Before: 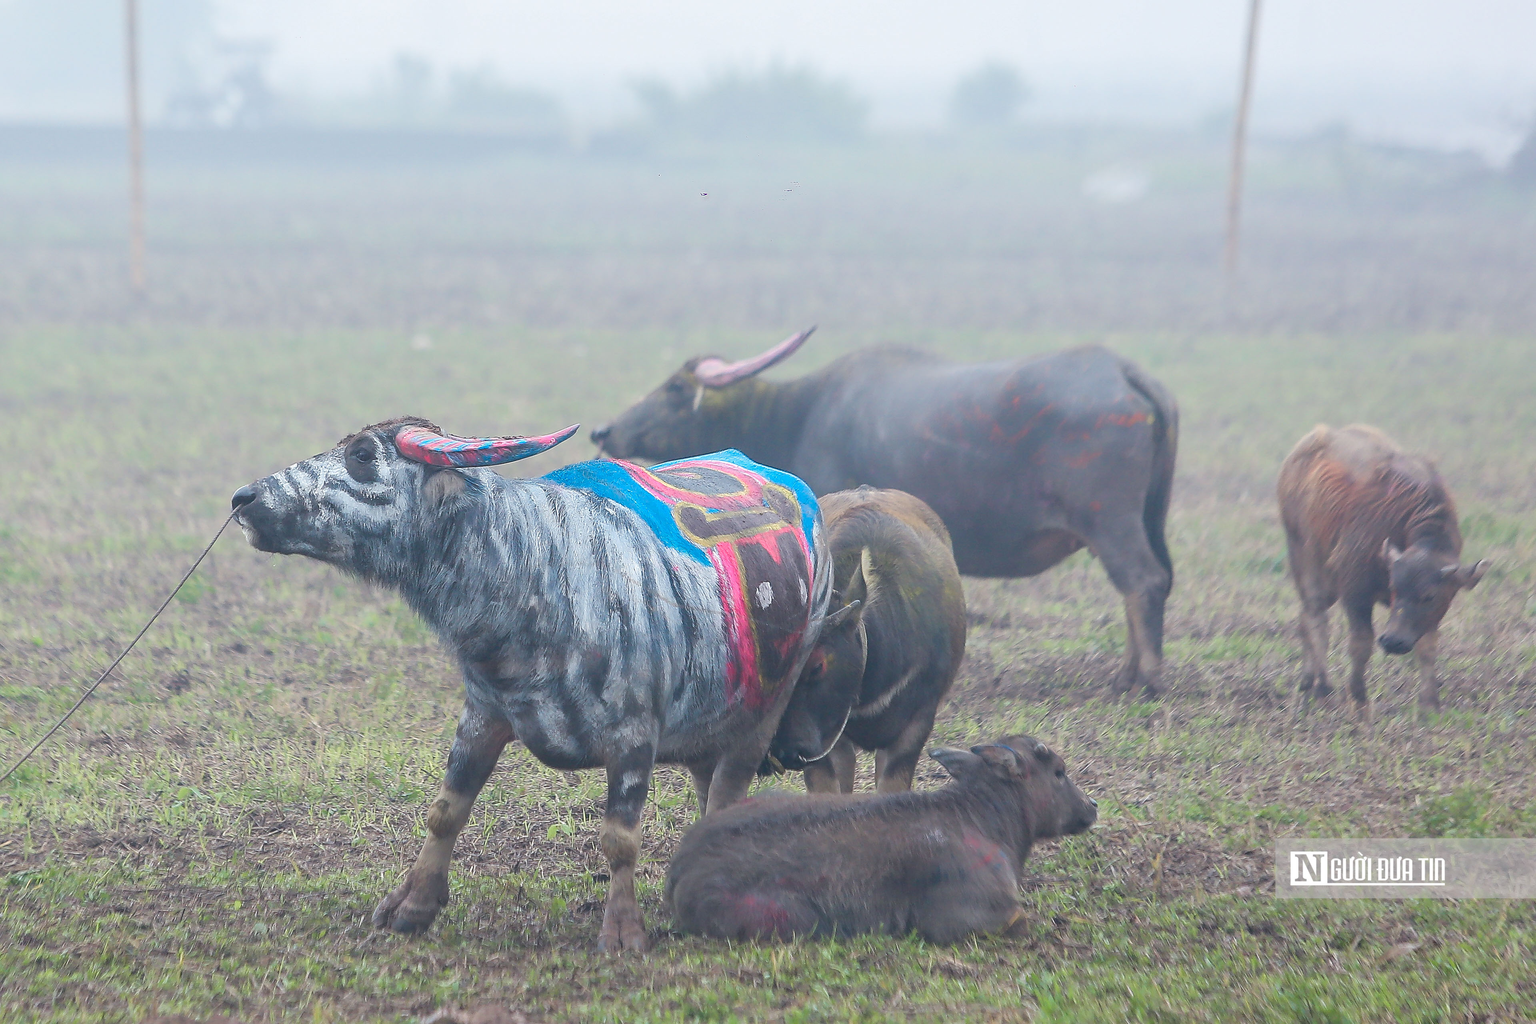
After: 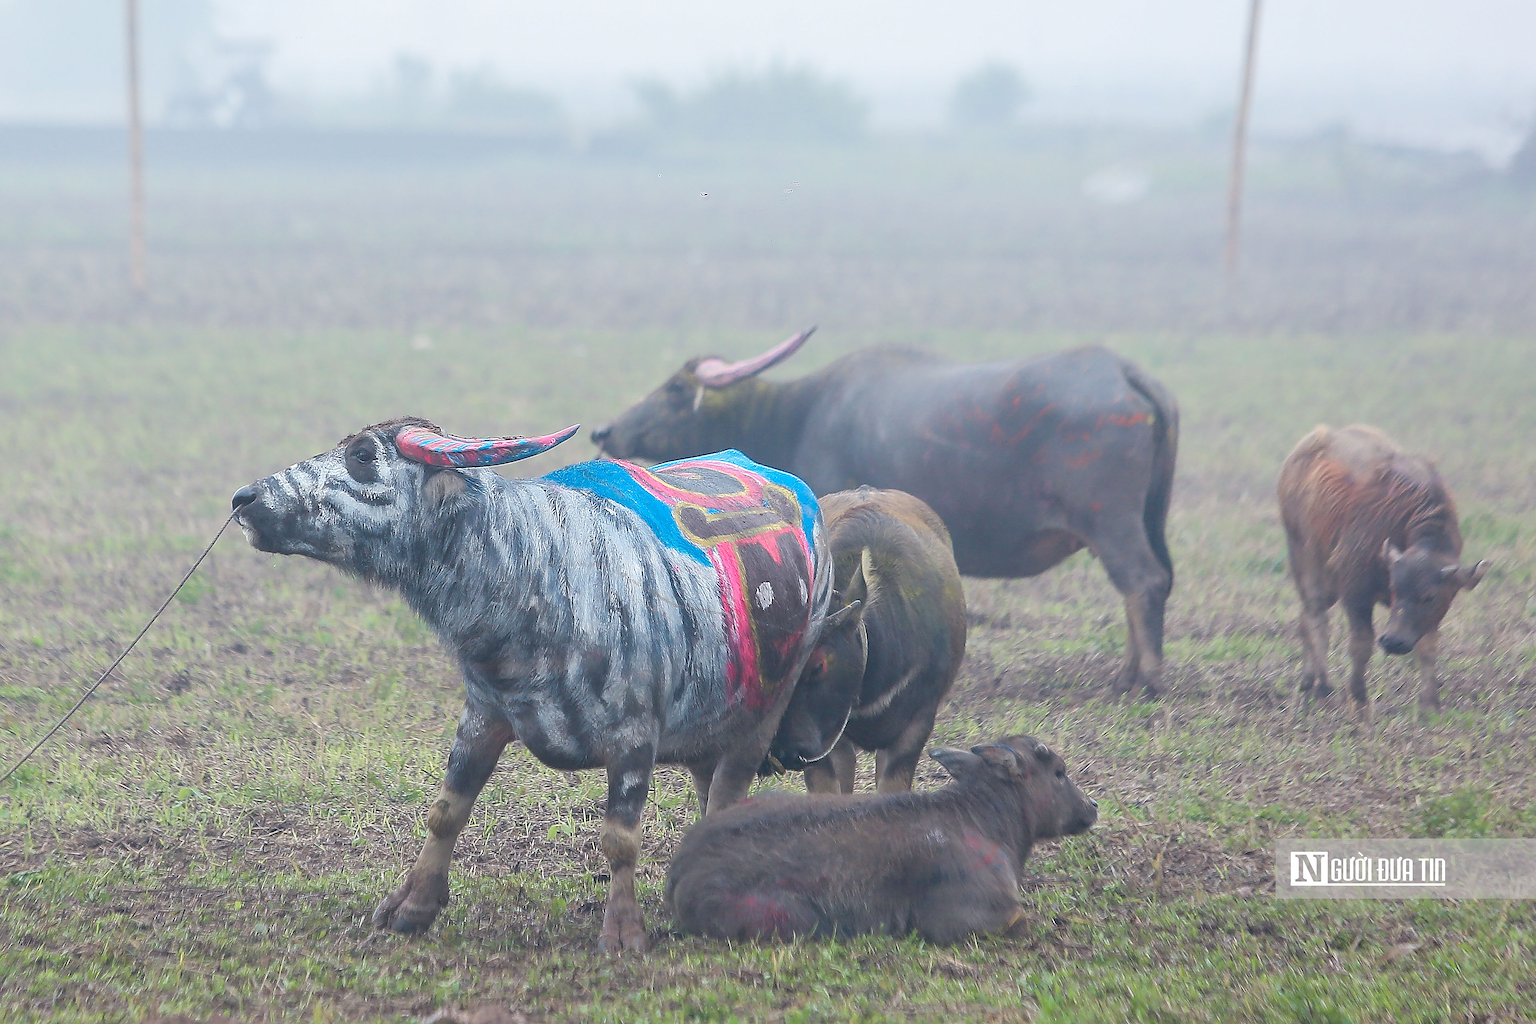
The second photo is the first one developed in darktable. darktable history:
sharpen: radius 1.882, amount 0.406, threshold 1.189
